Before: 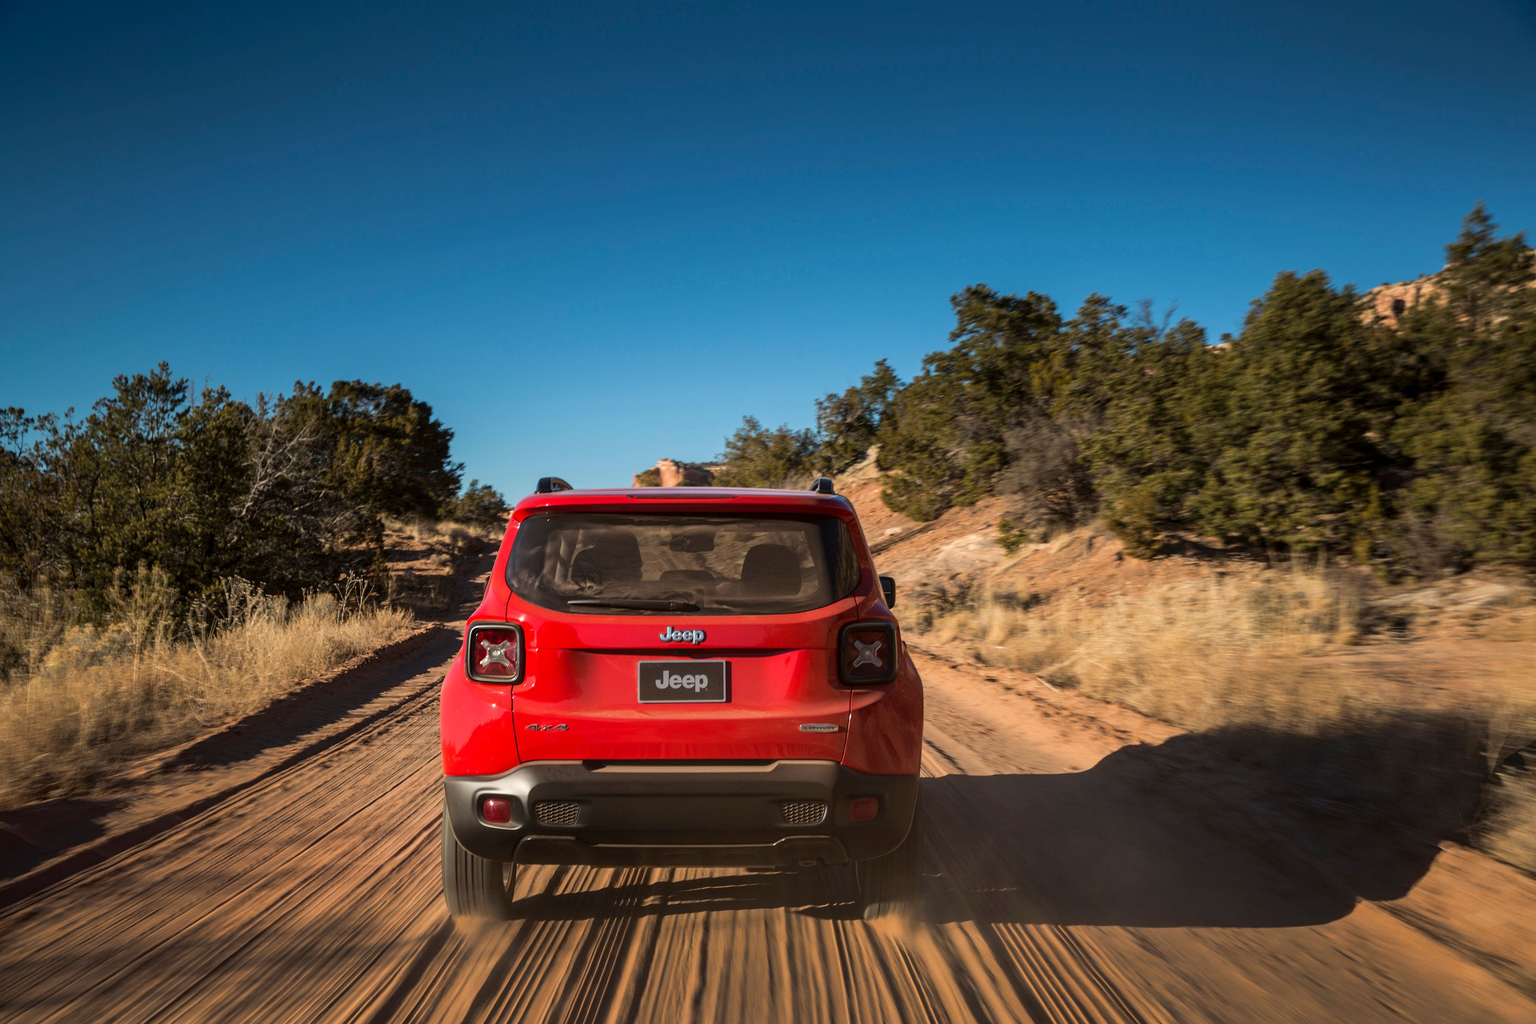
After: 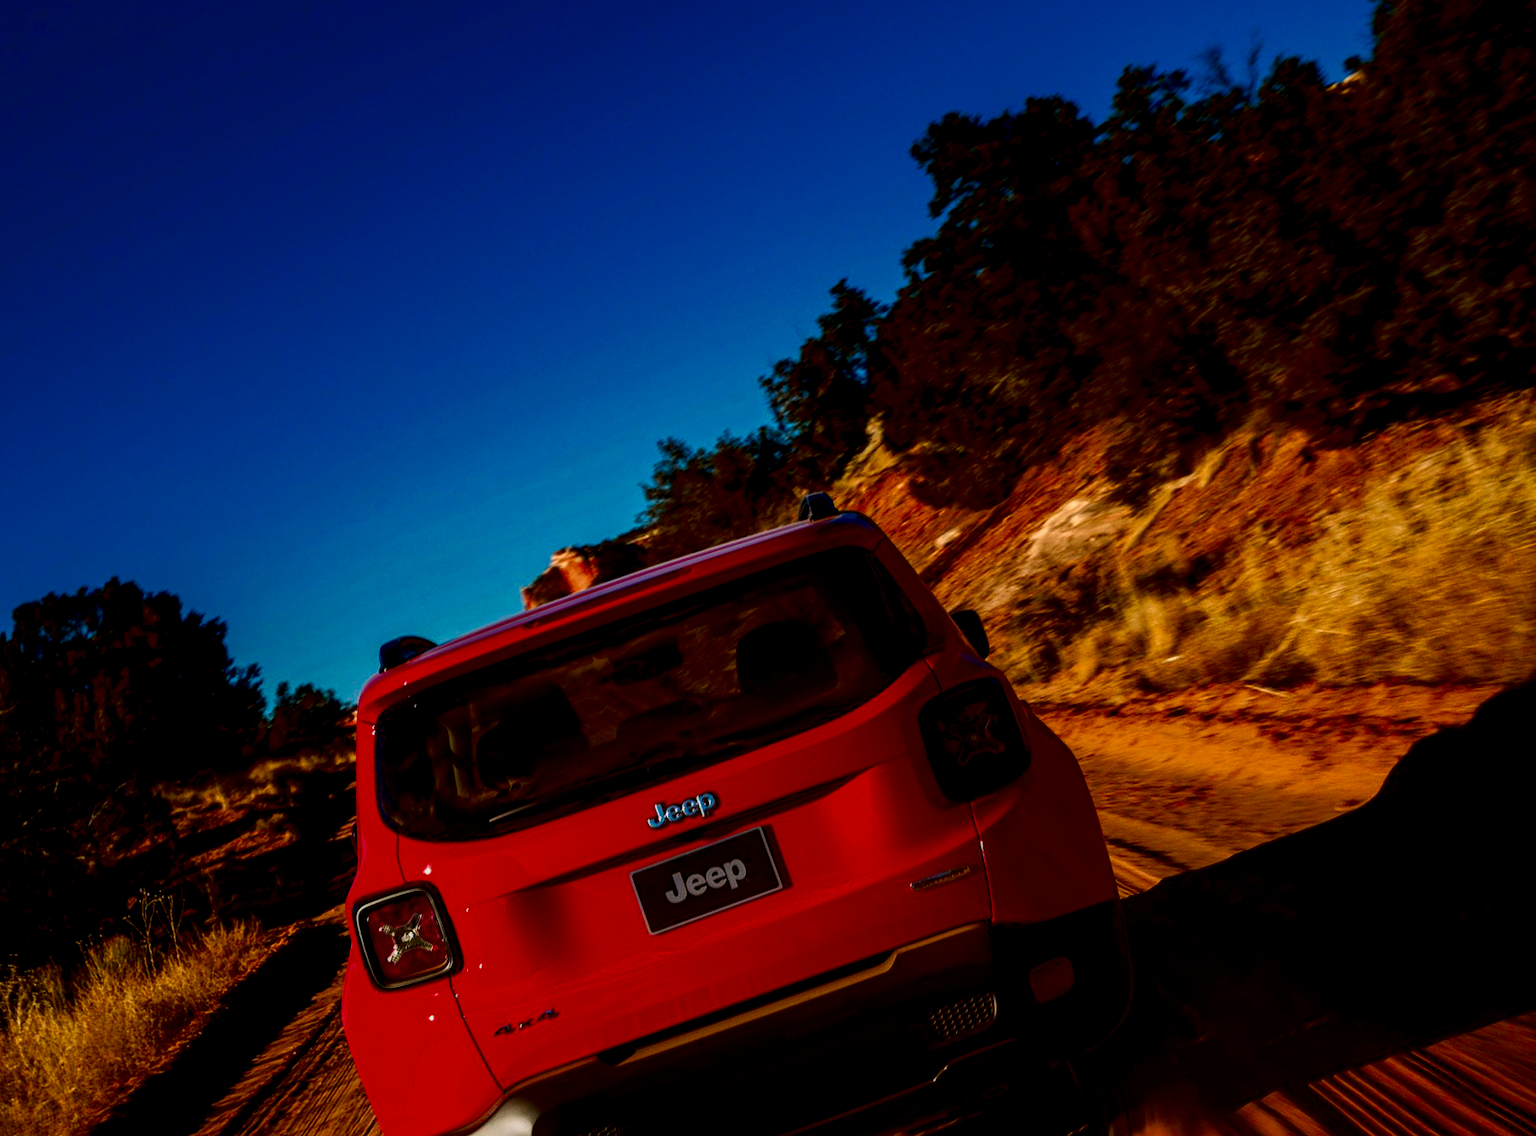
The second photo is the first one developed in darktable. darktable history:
contrast brightness saturation: brightness -0.985, saturation 0.99
tone curve: curves: ch0 [(0, 0) (0.003, 0.011) (0.011, 0.02) (0.025, 0.032) (0.044, 0.046) (0.069, 0.071) (0.1, 0.107) (0.136, 0.144) (0.177, 0.189) (0.224, 0.244) (0.277, 0.309) (0.335, 0.398) (0.399, 0.477) (0.468, 0.583) (0.543, 0.675) (0.623, 0.772) (0.709, 0.855) (0.801, 0.926) (0.898, 0.979) (1, 1)], color space Lab, independent channels, preserve colors none
filmic rgb: black relative exposure -7.65 EV, white relative exposure 4.56 EV, hardness 3.61, color science v6 (2022)
crop and rotate: angle 19.33°, left 6.778%, right 4.181%, bottom 1.13%
local contrast: highlights 22%, shadows 71%, detail 170%
